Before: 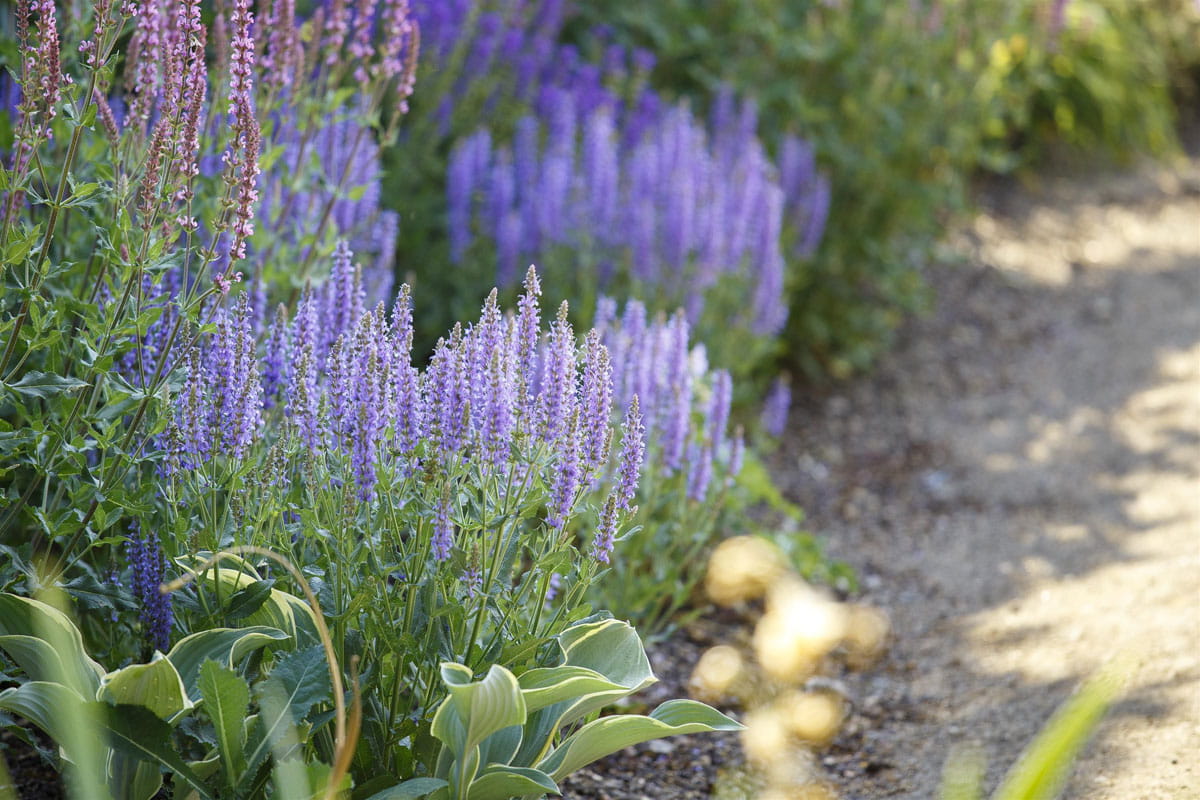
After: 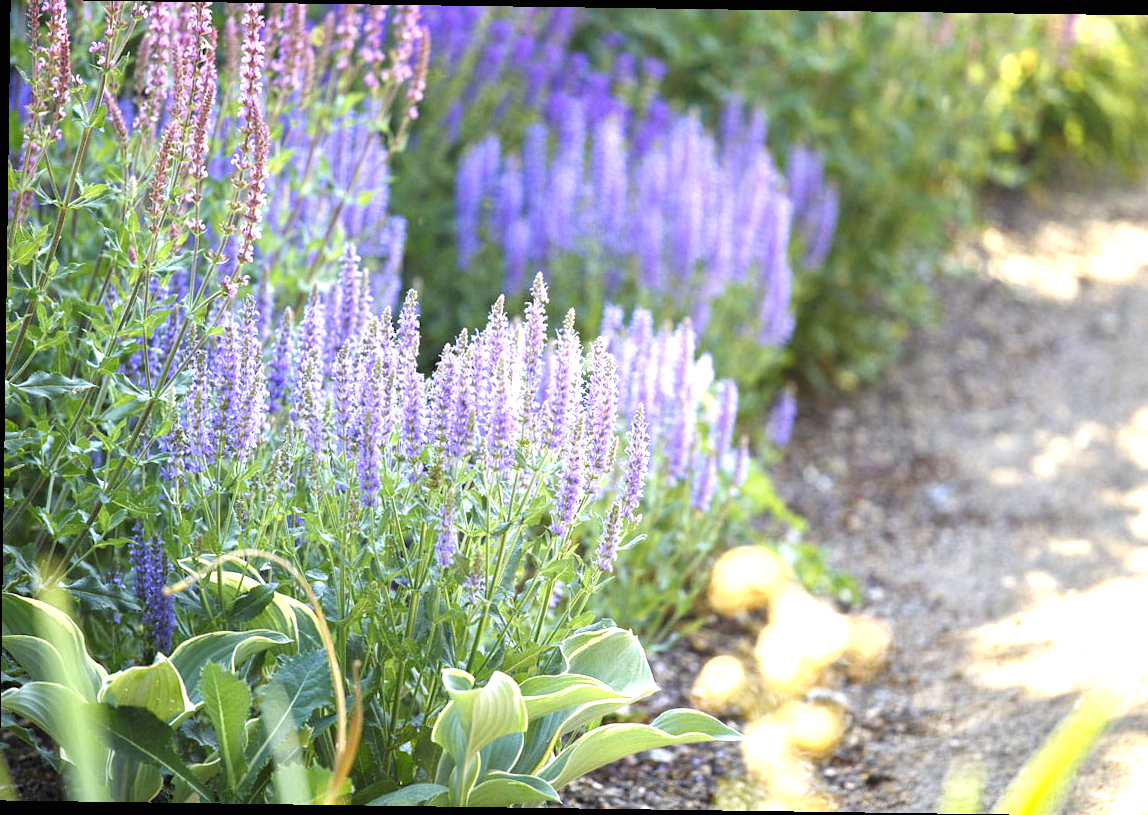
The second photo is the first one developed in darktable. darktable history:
rotate and perspective: rotation 0.8°, automatic cropping off
exposure: black level correction 0, exposure 1.1 EV, compensate exposure bias true, compensate highlight preservation false
crop and rotate: right 5.167%
